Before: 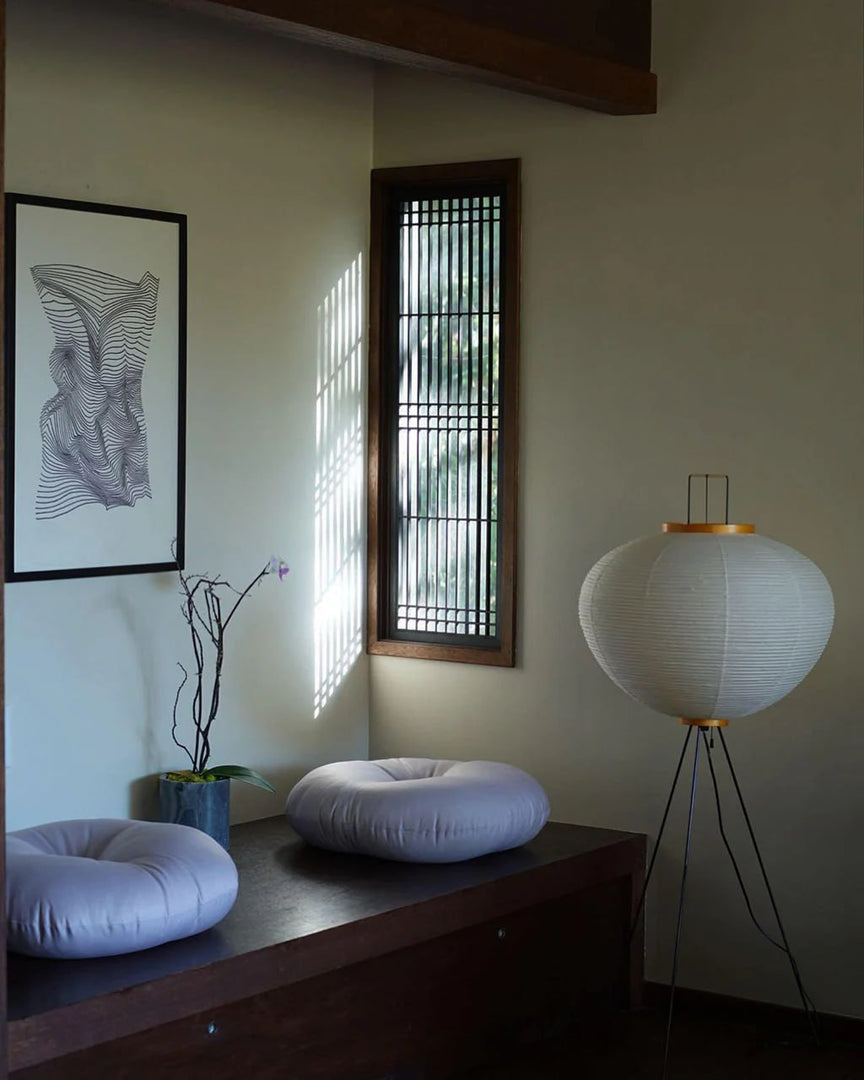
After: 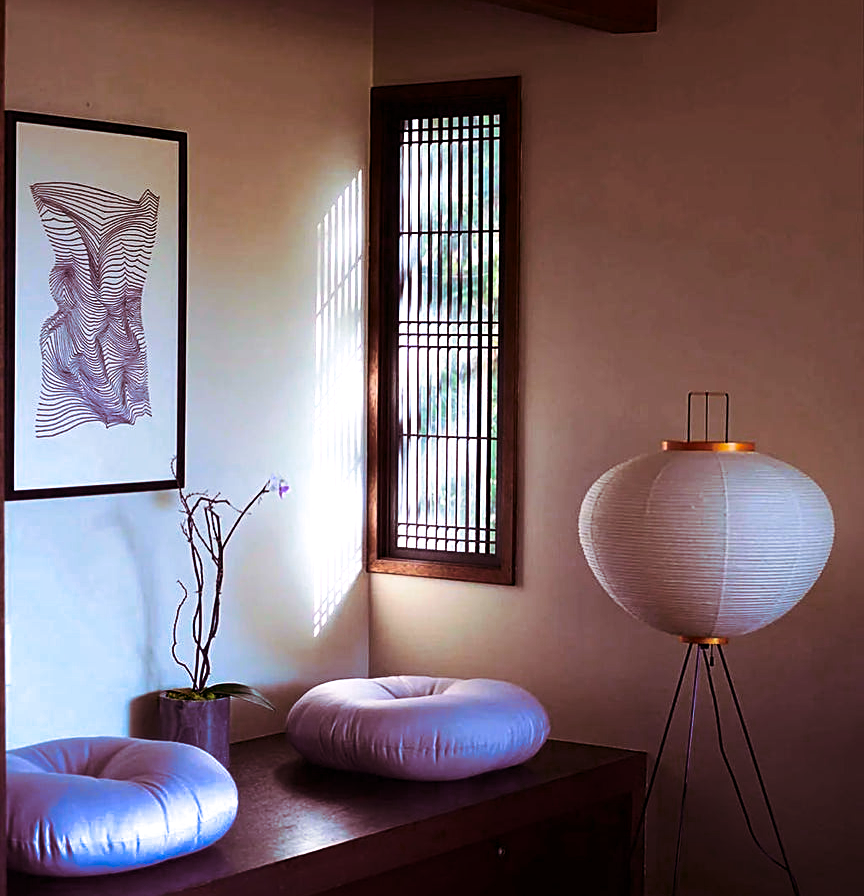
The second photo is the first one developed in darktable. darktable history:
exposure: exposure 0.2 EV, compensate highlight preservation false
crop: top 7.625%, bottom 8.027%
white balance: red 1.05, blue 1.072
contrast brightness saturation: contrast 0.26, brightness 0.02, saturation 0.87
split-toning: on, module defaults
shadows and highlights: shadows -23.08, highlights 46.15, soften with gaussian
sharpen: on, module defaults
